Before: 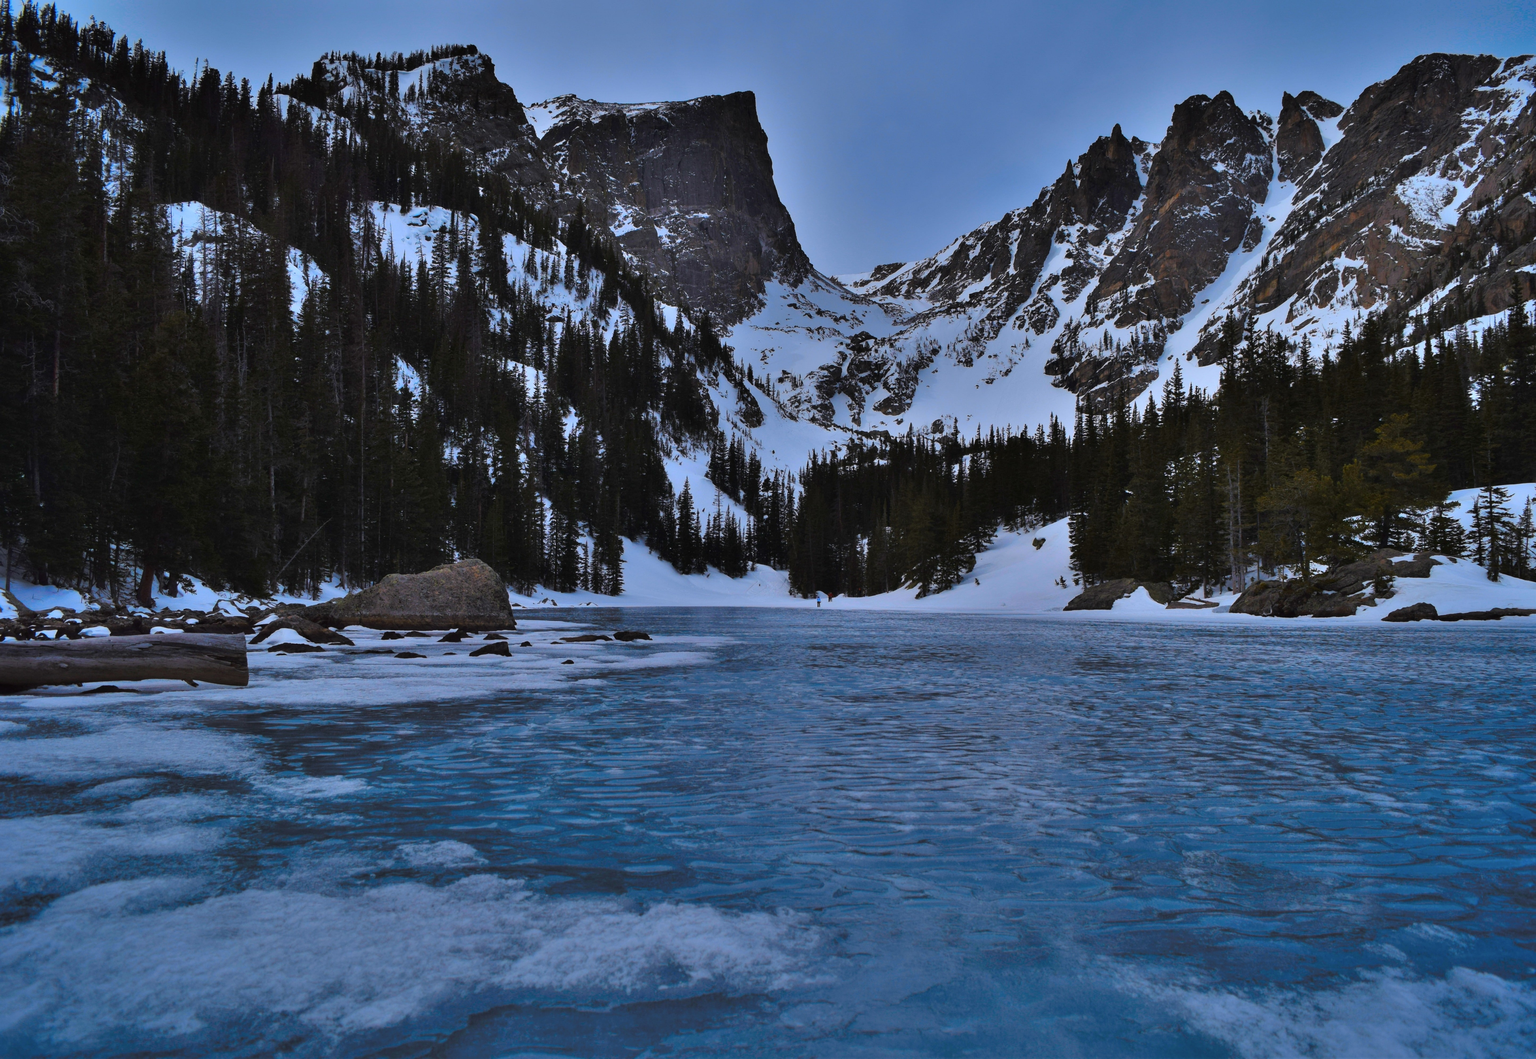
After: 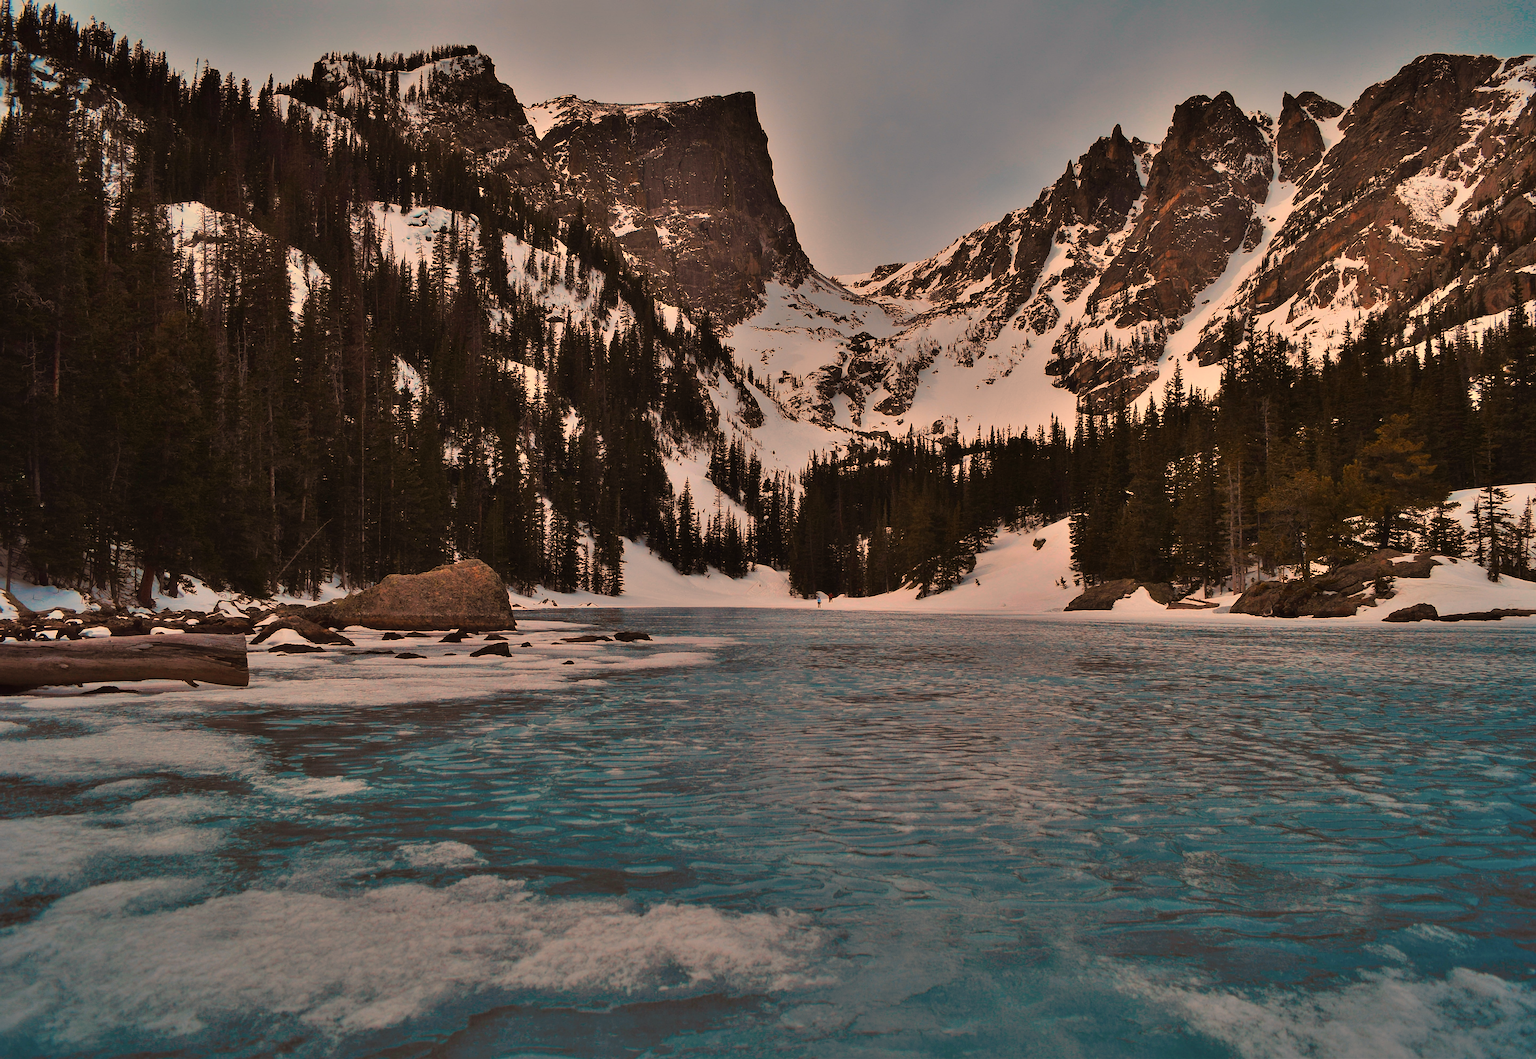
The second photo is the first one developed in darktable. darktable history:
sharpen: on, module defaults
white balance: red 1.467, blue 0.684
